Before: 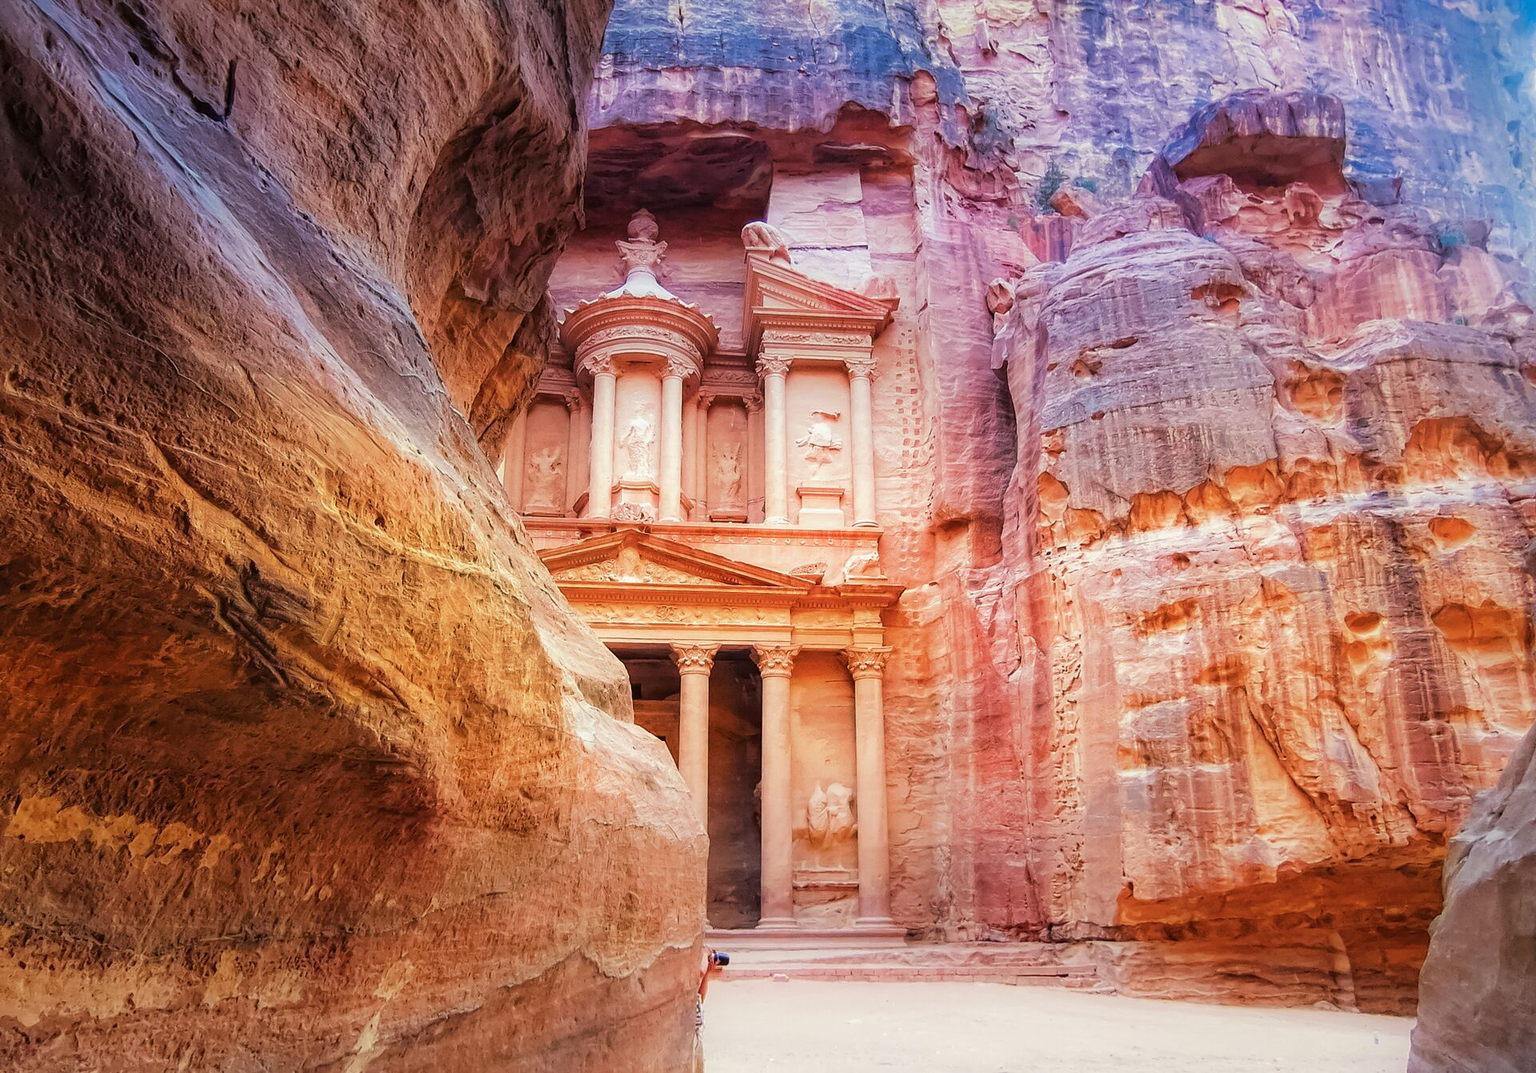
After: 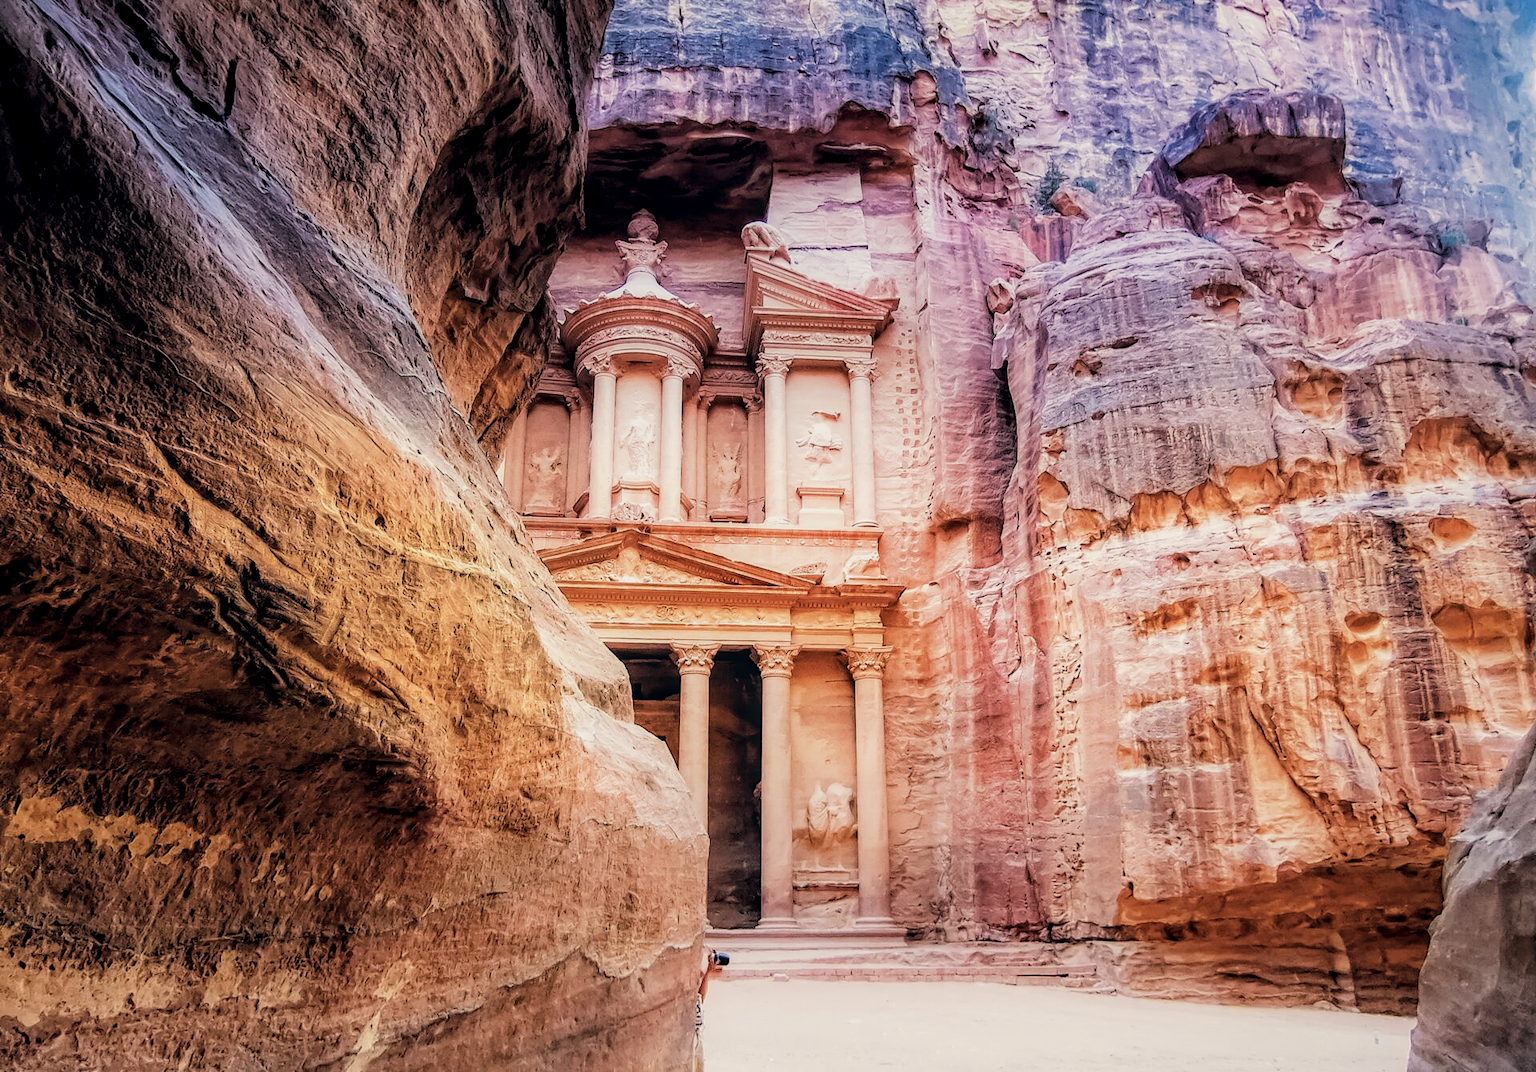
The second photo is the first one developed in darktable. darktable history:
filmic rgb: black relative exposure -5 EV, hardness 2.88, contrast 1.4, highlights saturation mix -30%
local contrast: on, module defaults
color correction: highlights a* 2.75, highlights b* 5, shadows a* -2.04, shadows b* -4.84, saturation 0.8
